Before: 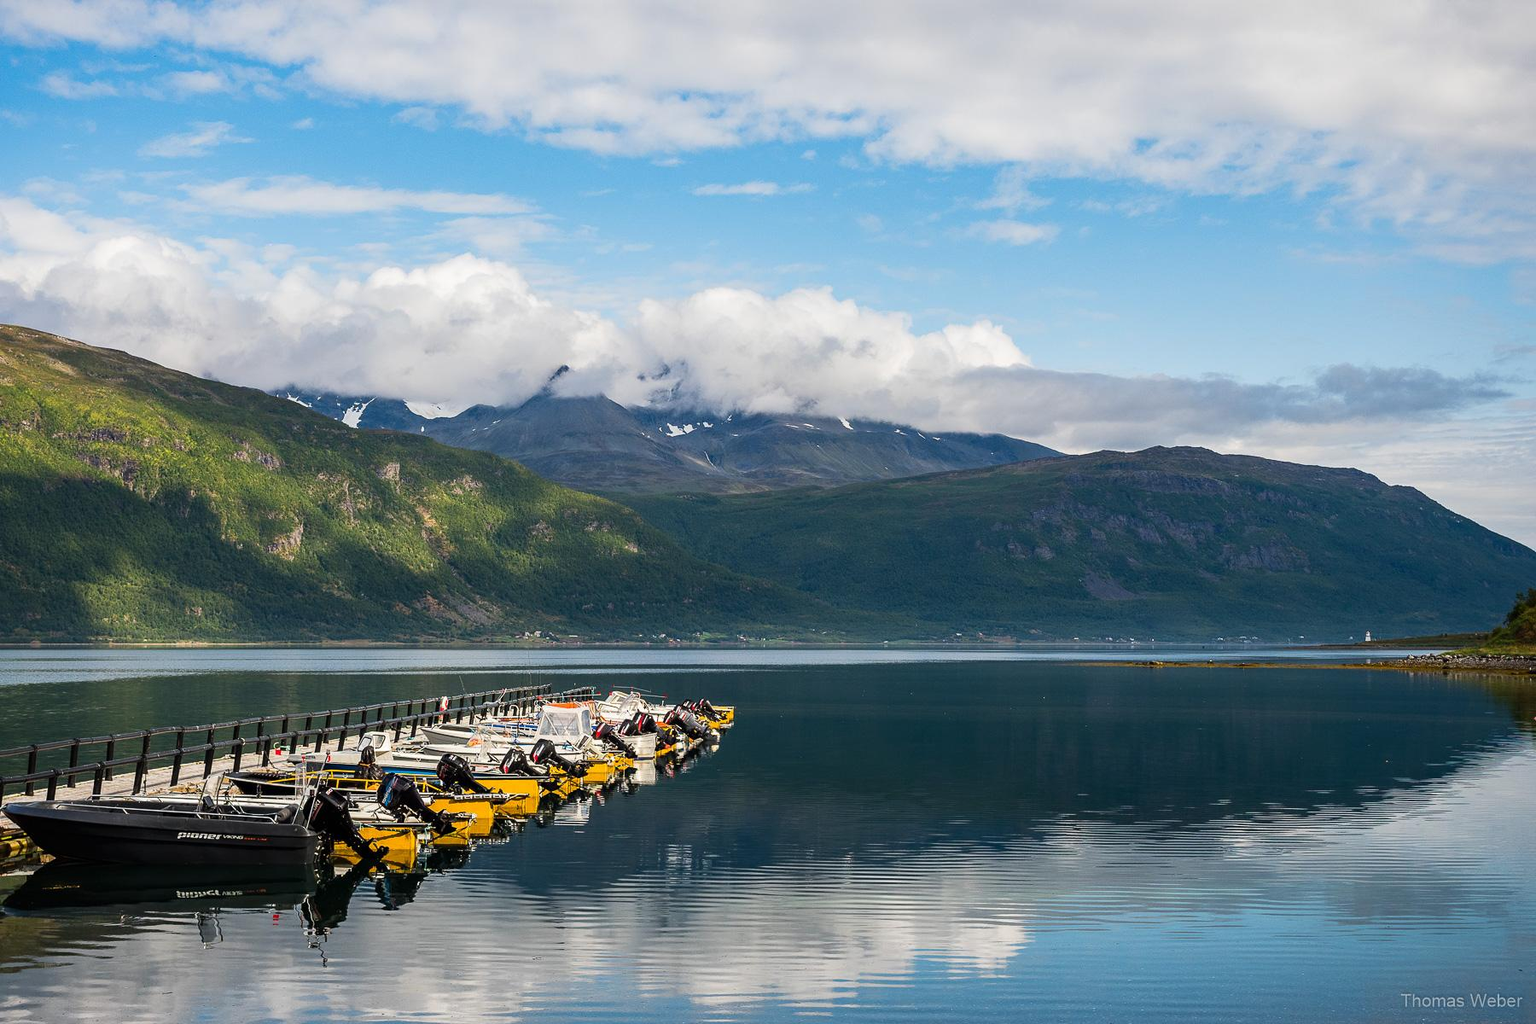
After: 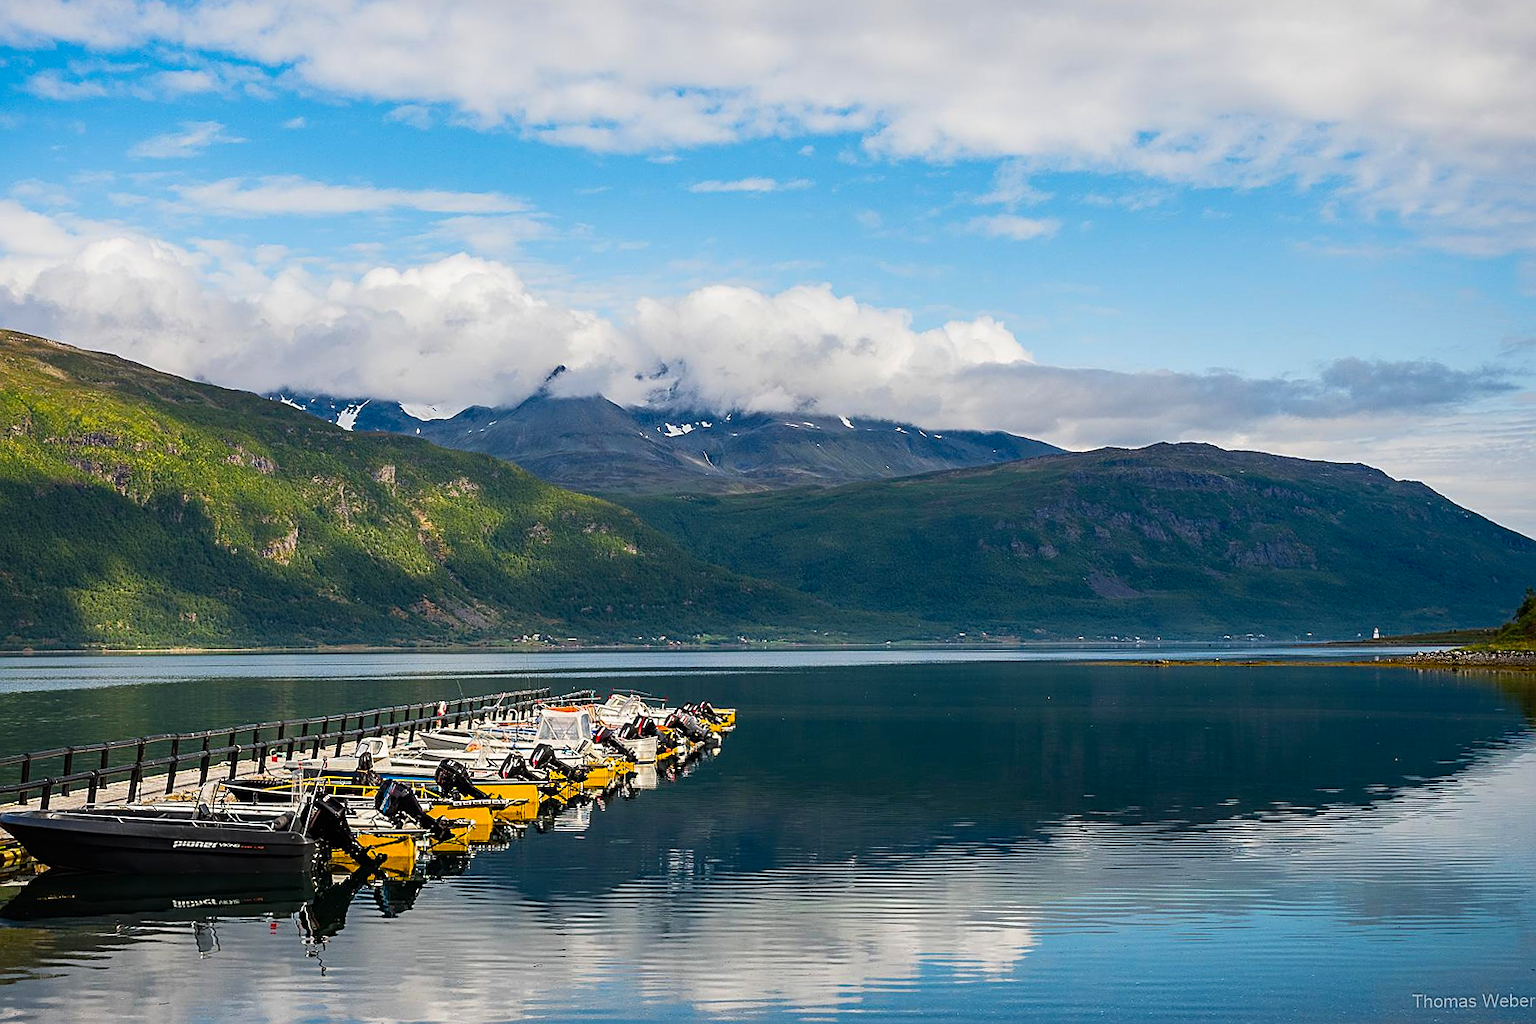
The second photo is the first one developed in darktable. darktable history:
rotate and perspective: rotation -0.45°, automatic cropping original format, crop left 0.008, crop right 0.992, crop top 0.012, crop bottom 0.988
color balance rgb: linear chroma grading › shadows -8%, linear chroma grading › global chroma 10%, perceptual saturation grading › global saturation 2%, perceptual saturation grading › highlights -2%, perceptual saturation grading › mid-tones 4%, perceptual saturation grading › shadows 8%, perceptual brilliance grading › global brilliance 2%, perceptual brilliance grading › highlights -4%, global vibrance 16%, saturation formula JzAzBz (2021)
sharpen: on, module defaults
